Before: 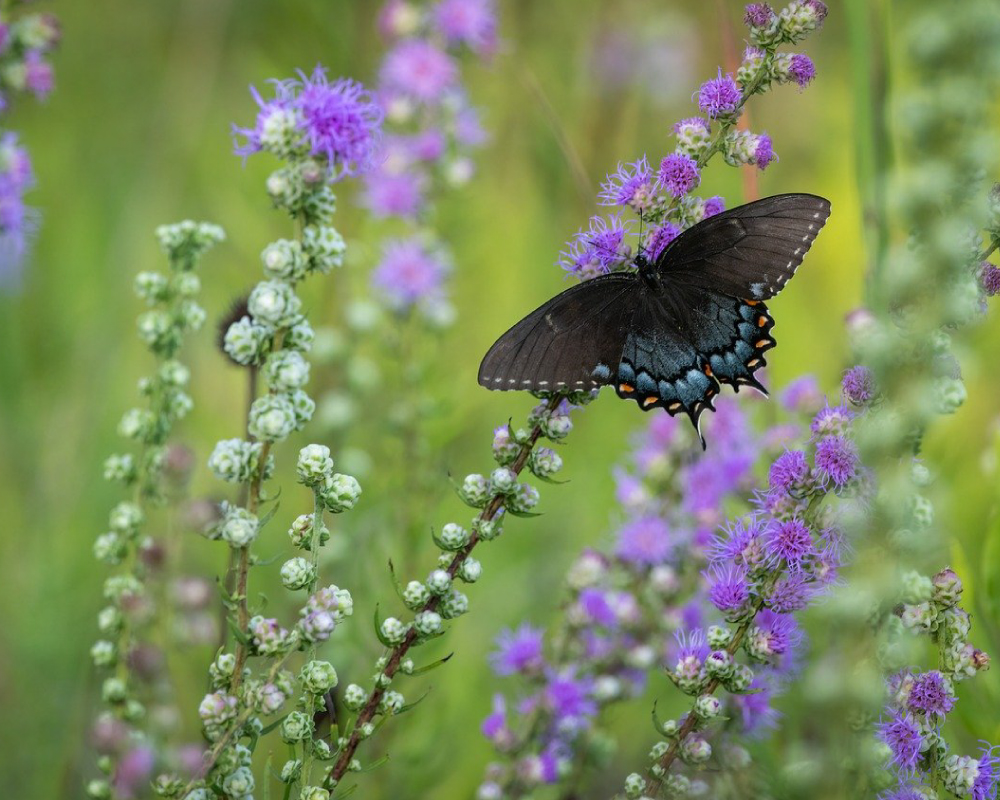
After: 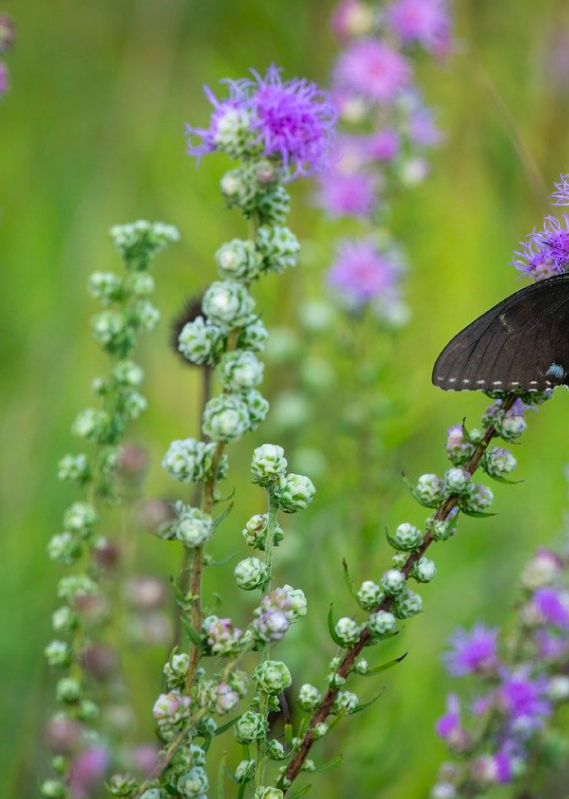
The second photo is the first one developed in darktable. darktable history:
crop: left 4.685%, right 38.337%
shadows and highlights: soften with gaussian
